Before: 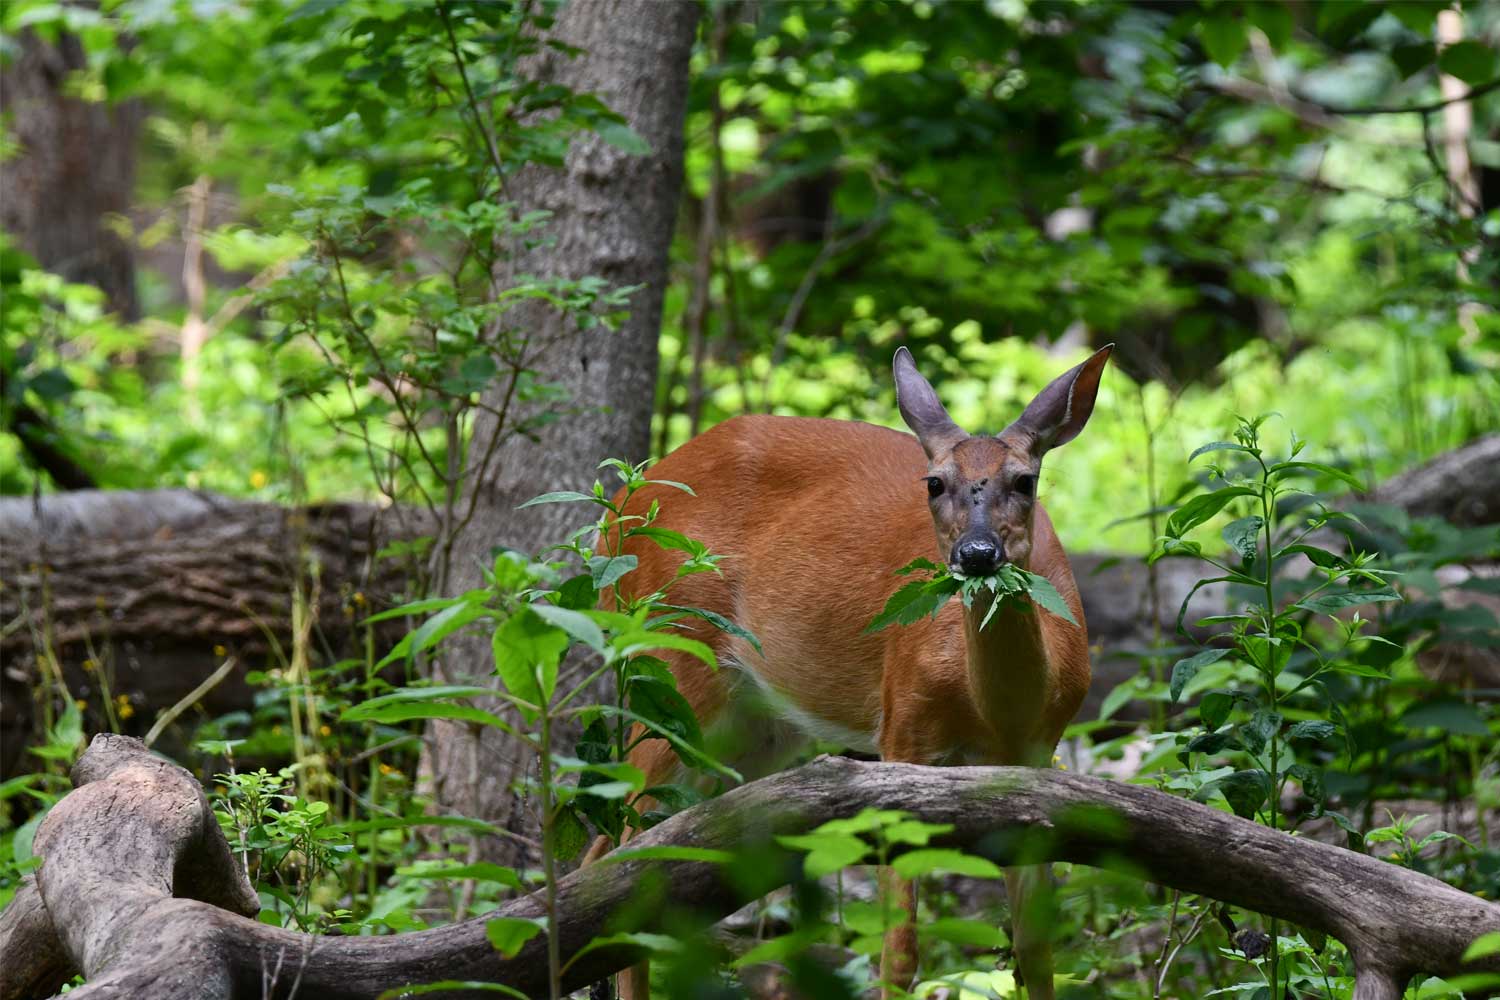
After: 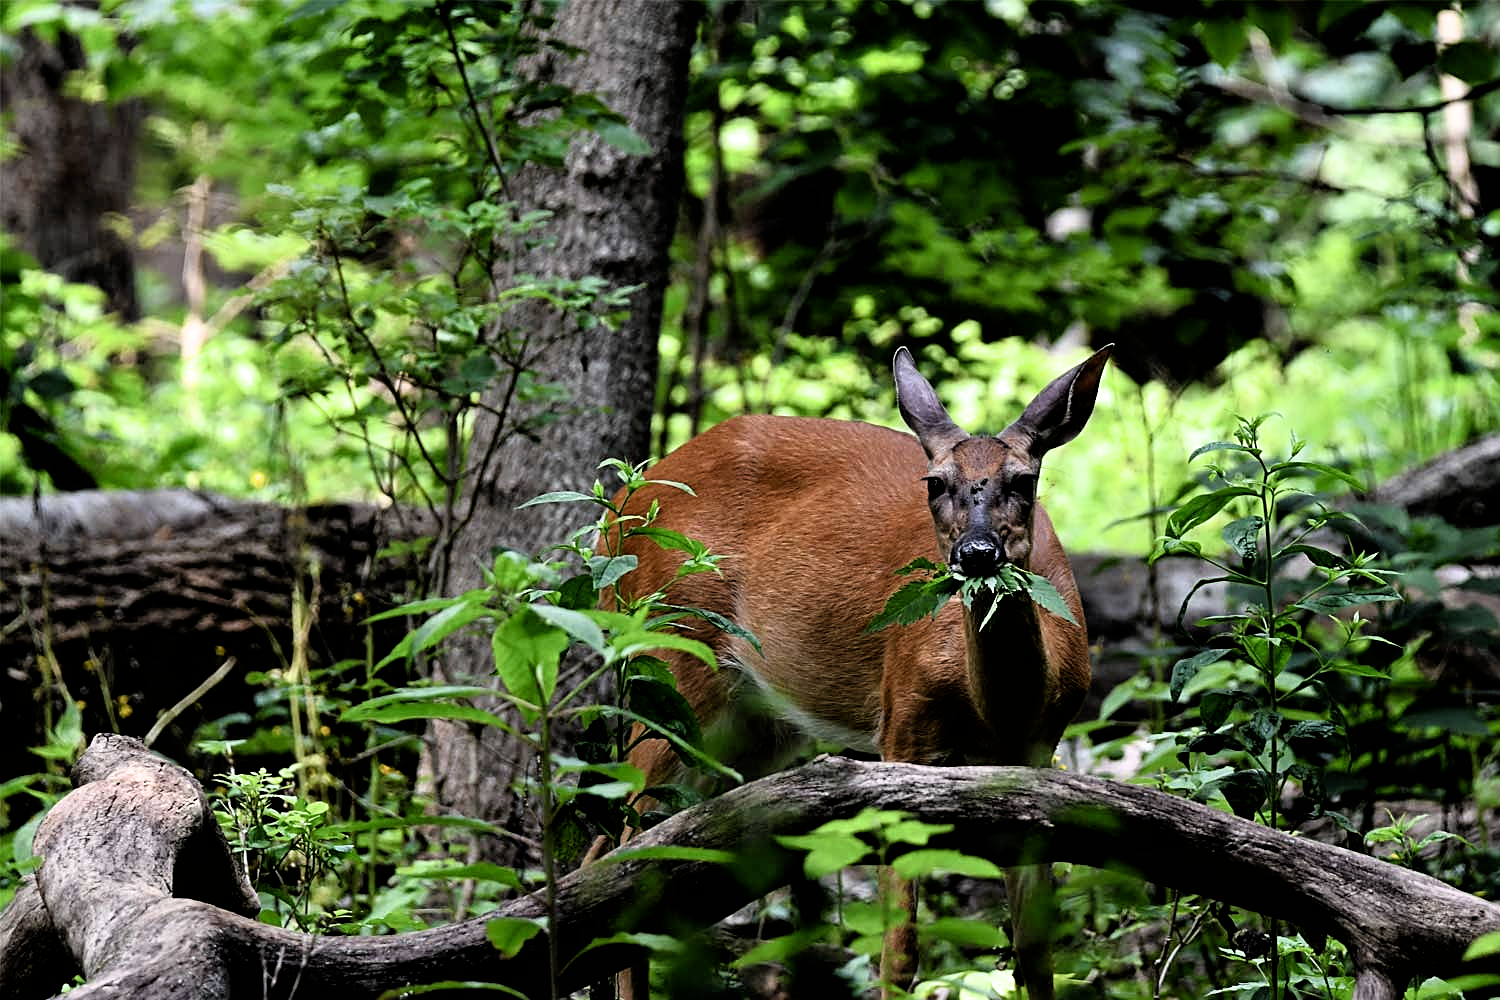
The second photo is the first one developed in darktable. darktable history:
filmic rgb: black relative exposure -3.54 EV, white relative exposure 2.29 EV, hardness 3.41
sharpen: on, module defaults
